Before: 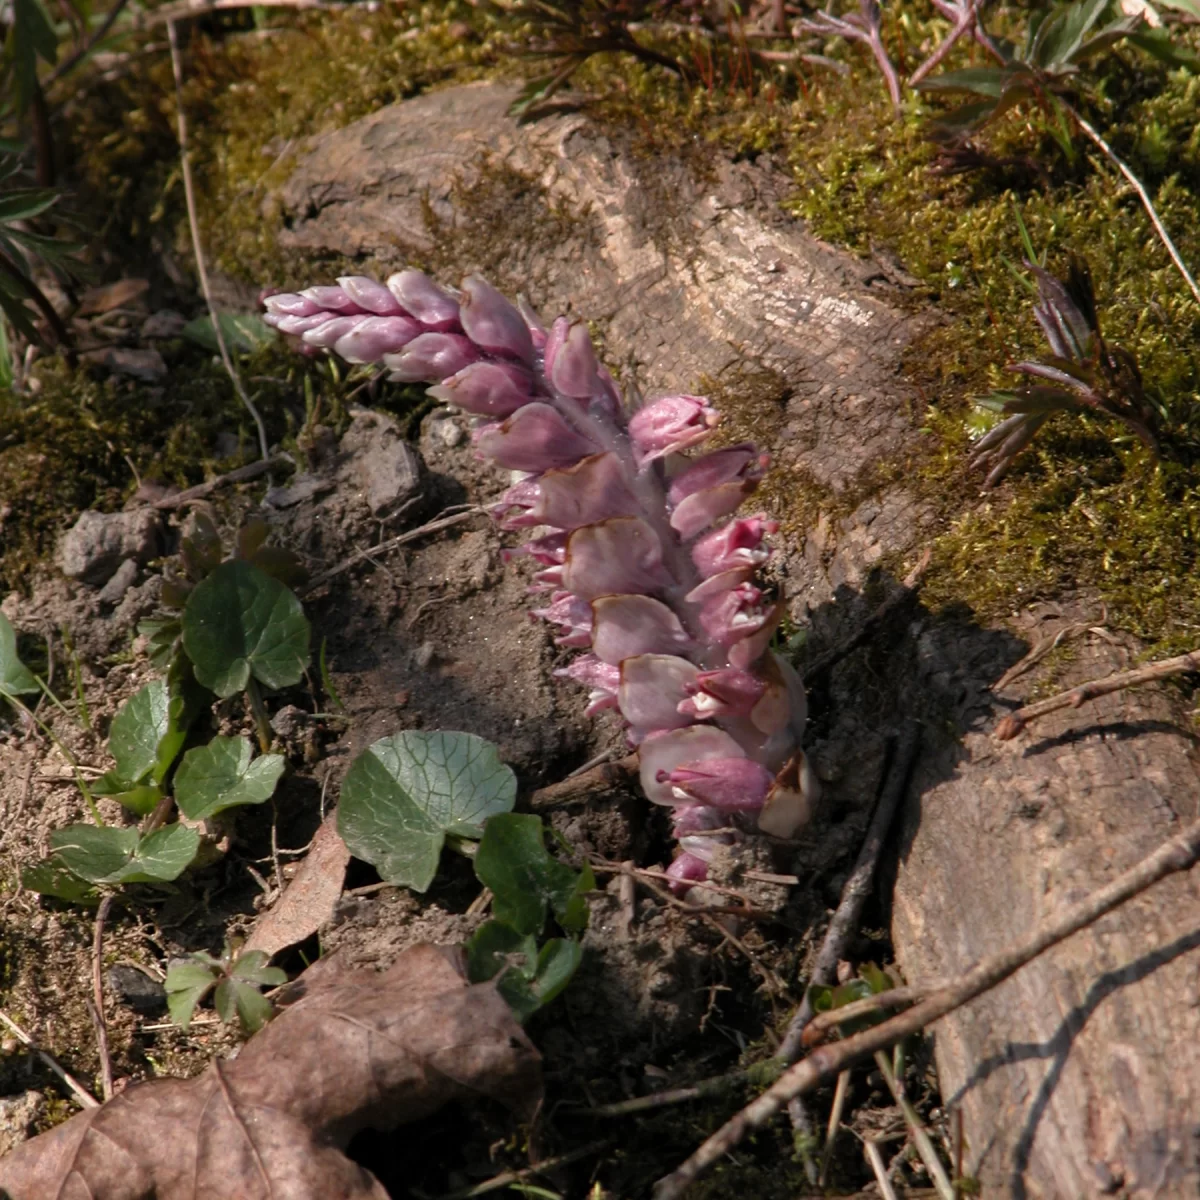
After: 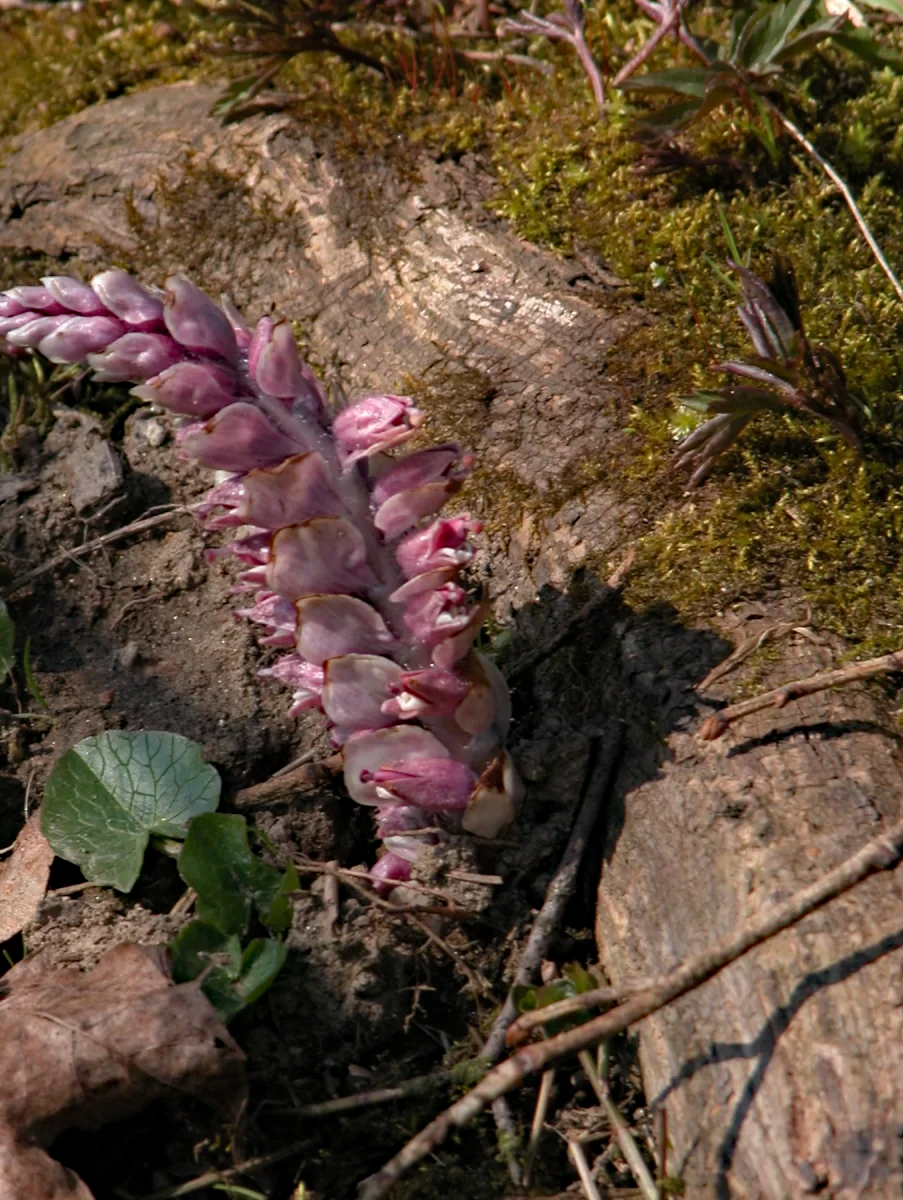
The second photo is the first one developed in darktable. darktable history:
crop and rotate: left 24.725%
haze removal: strength 0.299, distance 0.256, compatibility mode true, adaptive false
